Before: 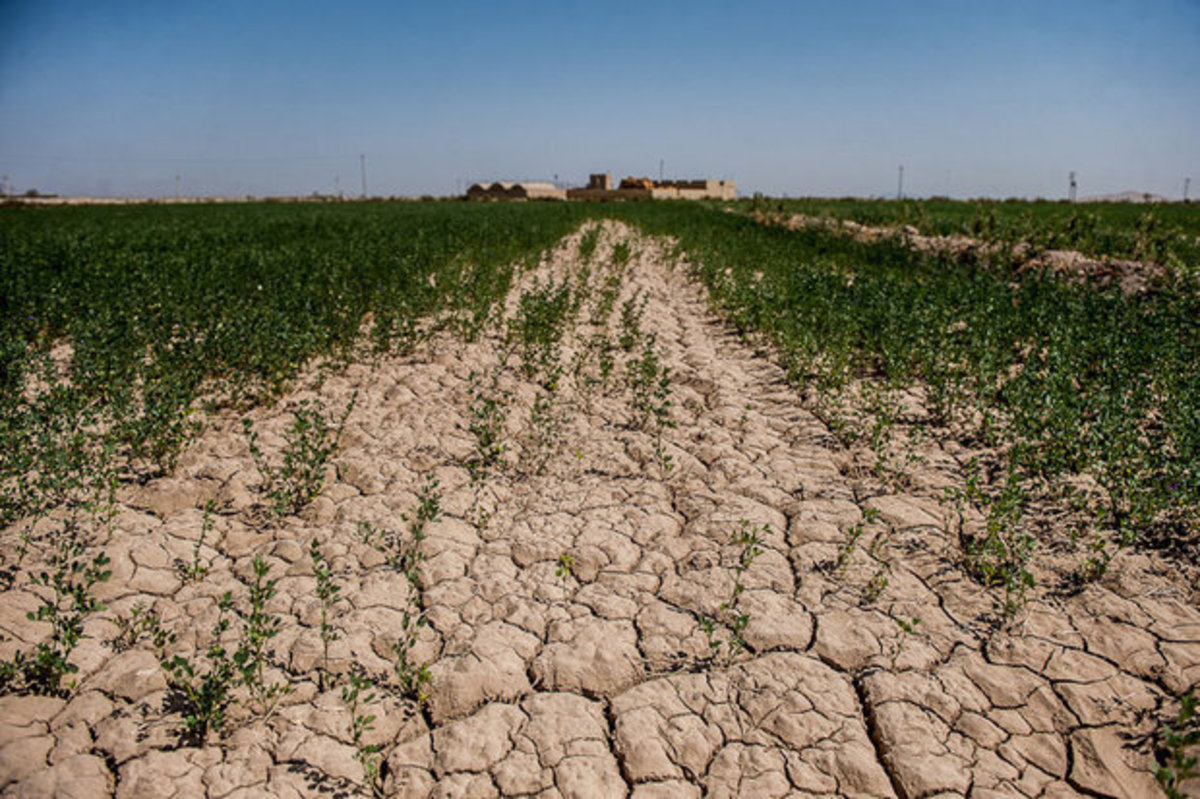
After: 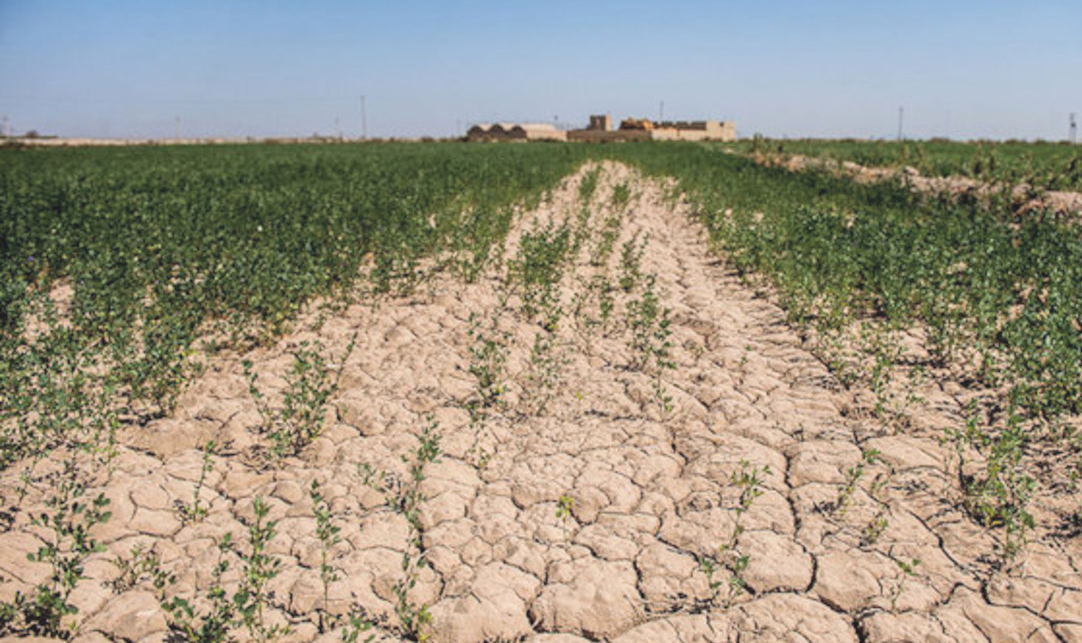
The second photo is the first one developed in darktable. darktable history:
contrast brightness saturation: brightness 0.281
crop: top 7.419%, right 9.782%, bottom 11.999%
exposure: black level correction -0.003, exposure 0.042 EV, compensate highlight preservation false
